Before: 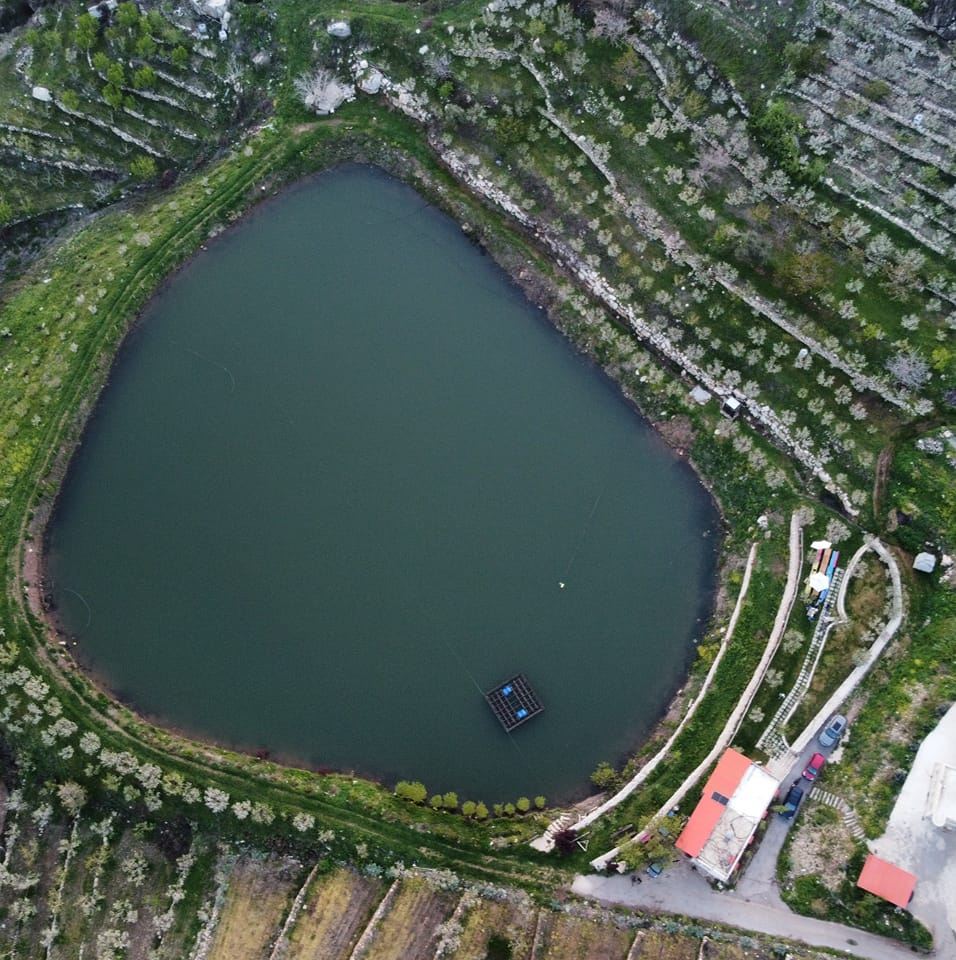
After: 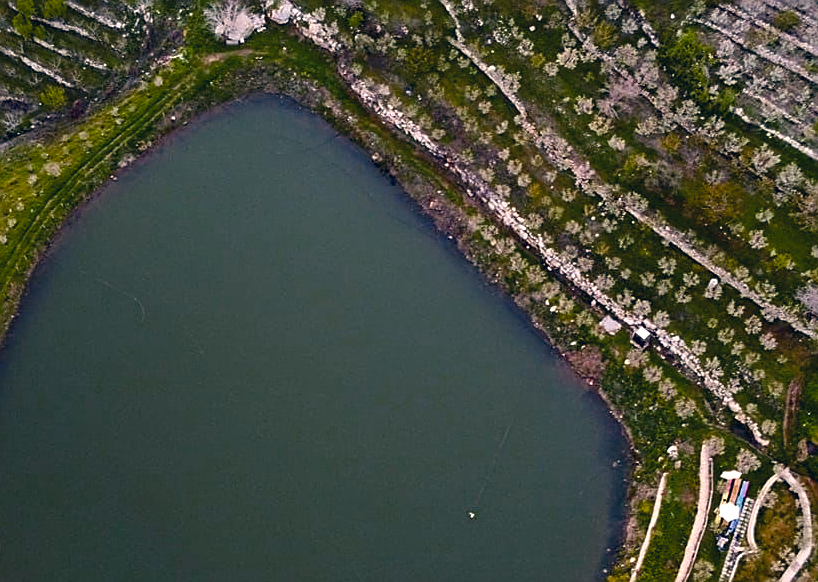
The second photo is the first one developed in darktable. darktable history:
color balance rgb: power › luminance 9.766%, power › chroma 2.819%, power › hue 57.54°, perceptual saturation grading › global saturation 31.113%, saturation formula JzAzBz (2021)
haze removal: adaptive false
contrast brightness saturation: brightness -0.088
sharpen: amount 0.573
exposure: exposure 0.127 EV, compensate exposure bias true, compensate highlight preservation false
color correction: highlights a* 14.38, highlights b* 5.7, shadows a* -5.67, shadows b* -15.87, saturation 0.845
crop and rotate: left 9.443%, top 7.303%, right 4.931%, bottom 32.004%
